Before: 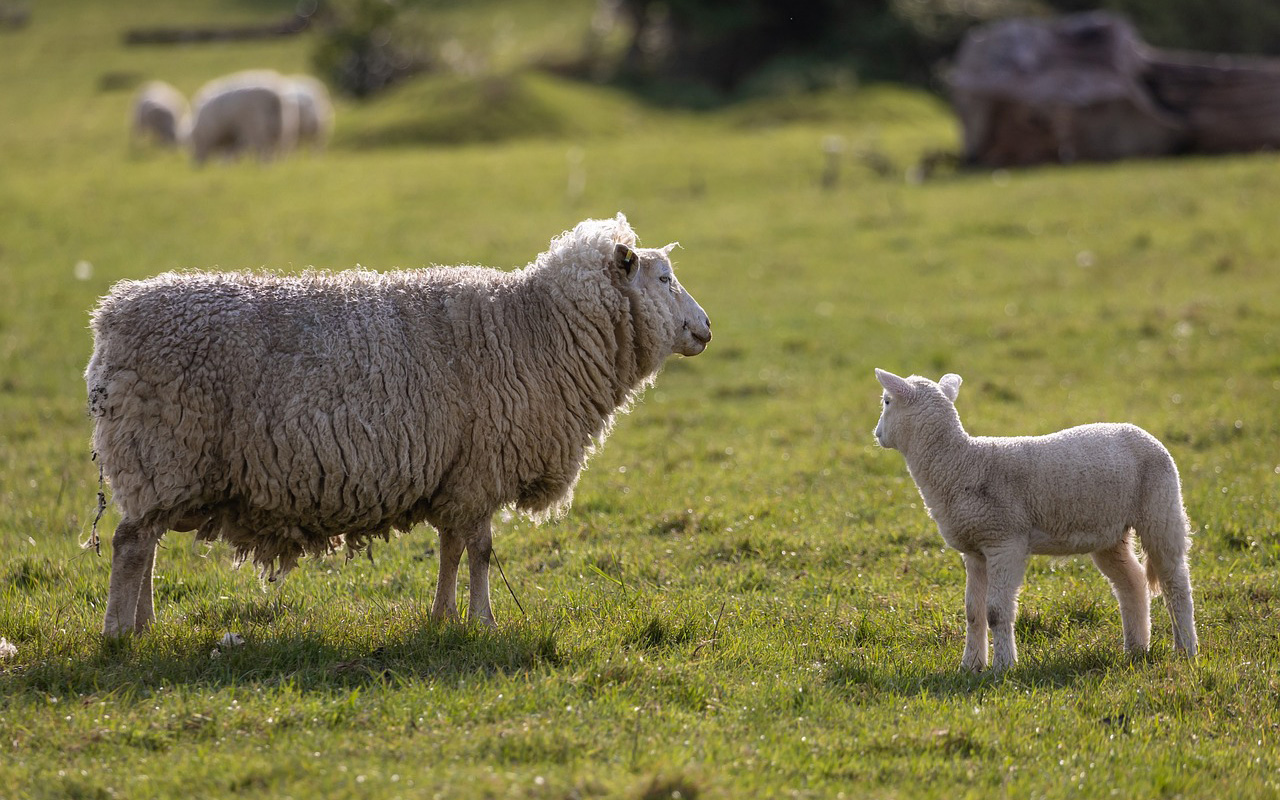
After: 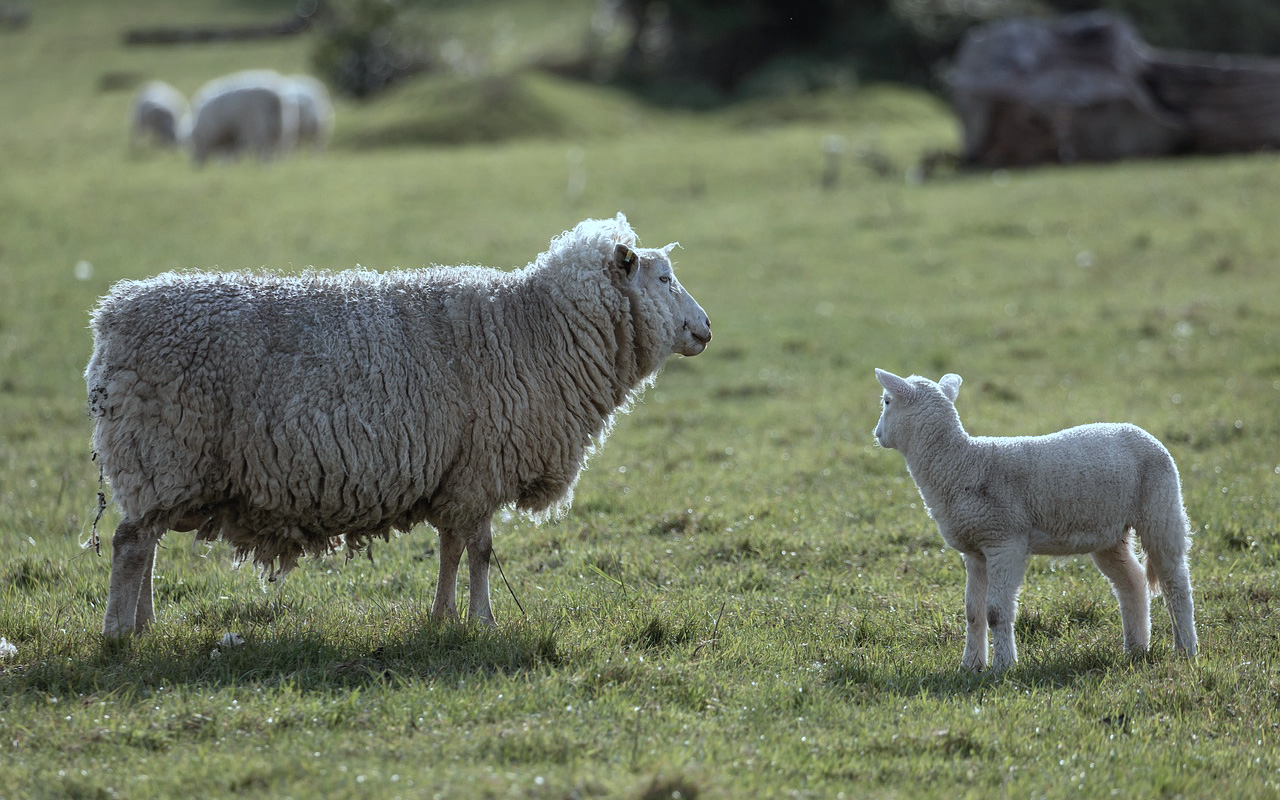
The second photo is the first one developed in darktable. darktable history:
color correction: highlights a* -12.32, highlights b* -17.87, saturation 0.699
